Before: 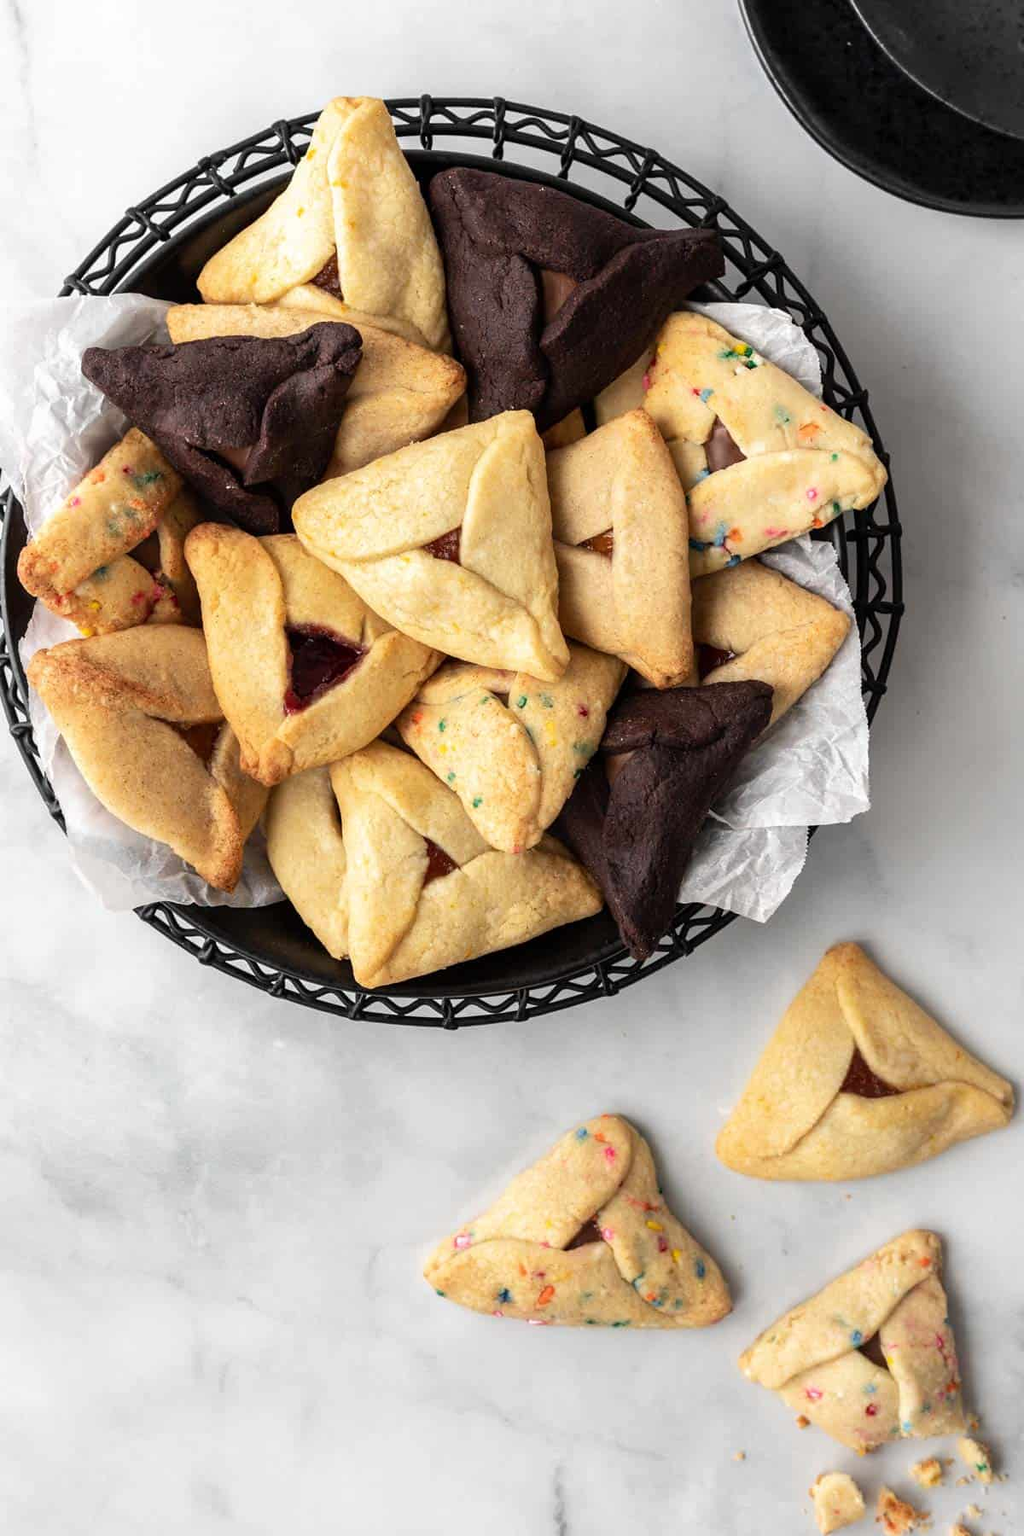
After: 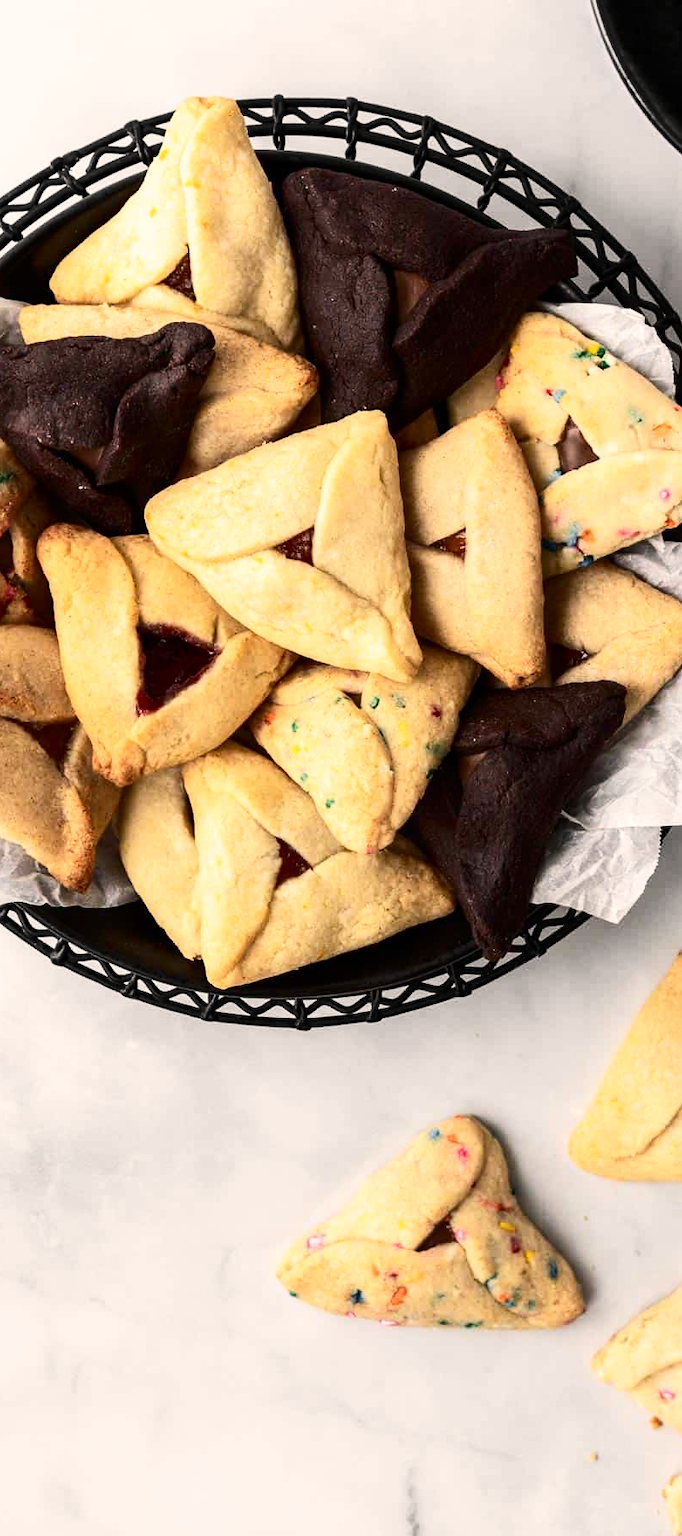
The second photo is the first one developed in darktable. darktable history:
crop and rotate: left 14.45%, right 18.912%
color correction: highlights a* 3.54, highlights b* 5.11
contrast brightness saturation: contrast 0.278
